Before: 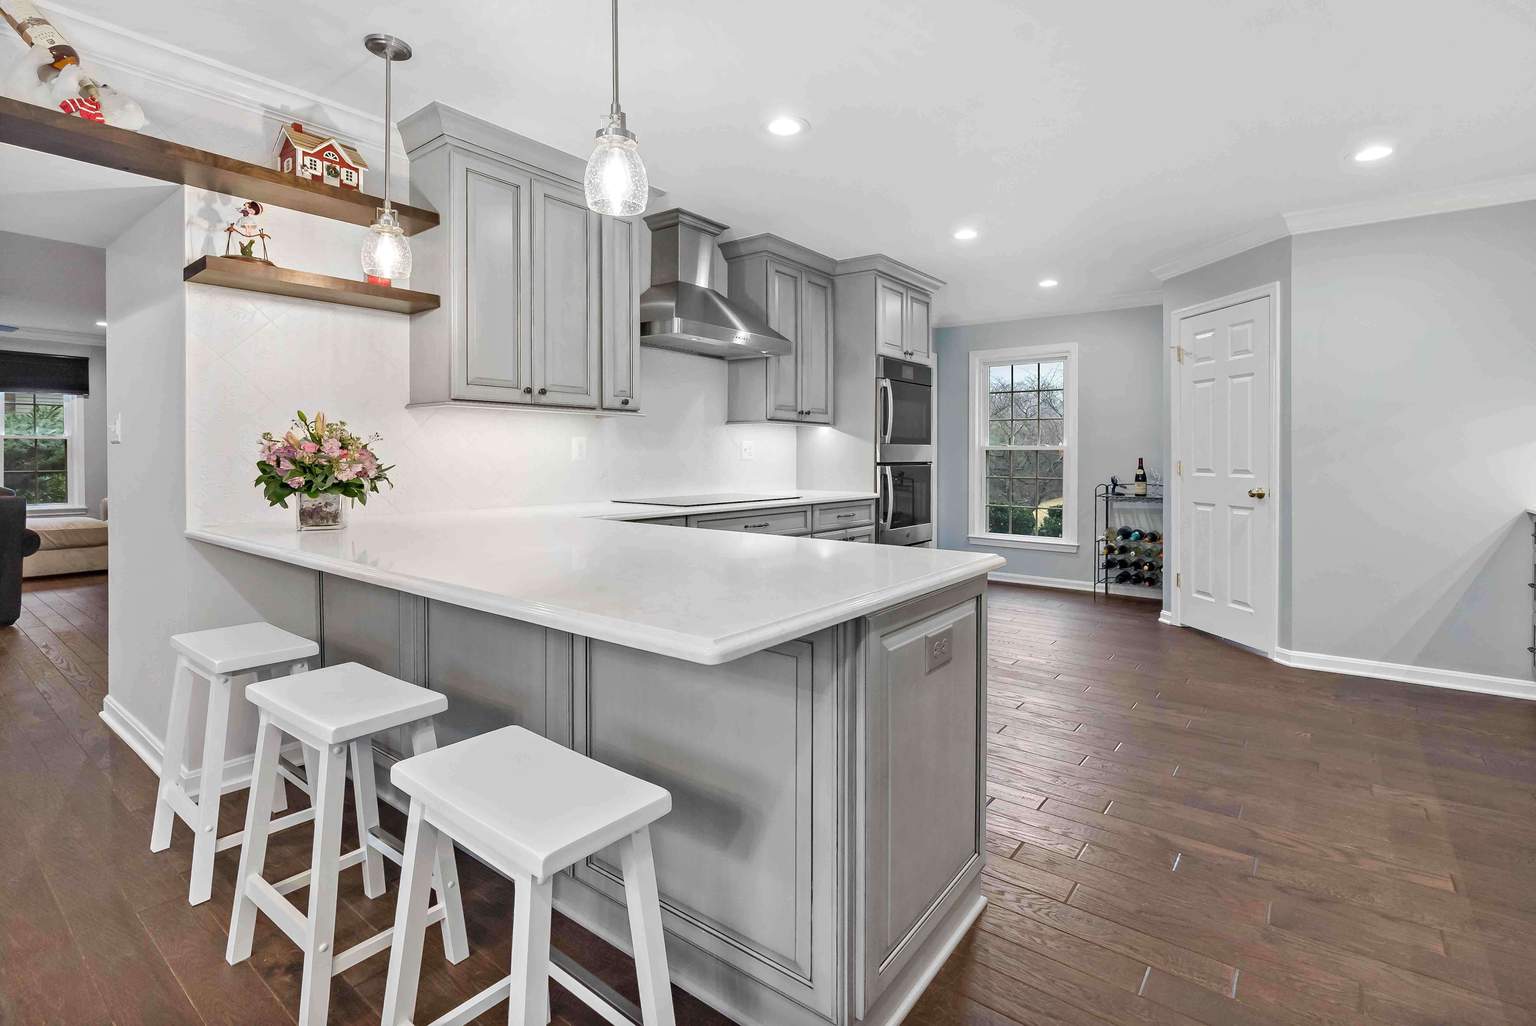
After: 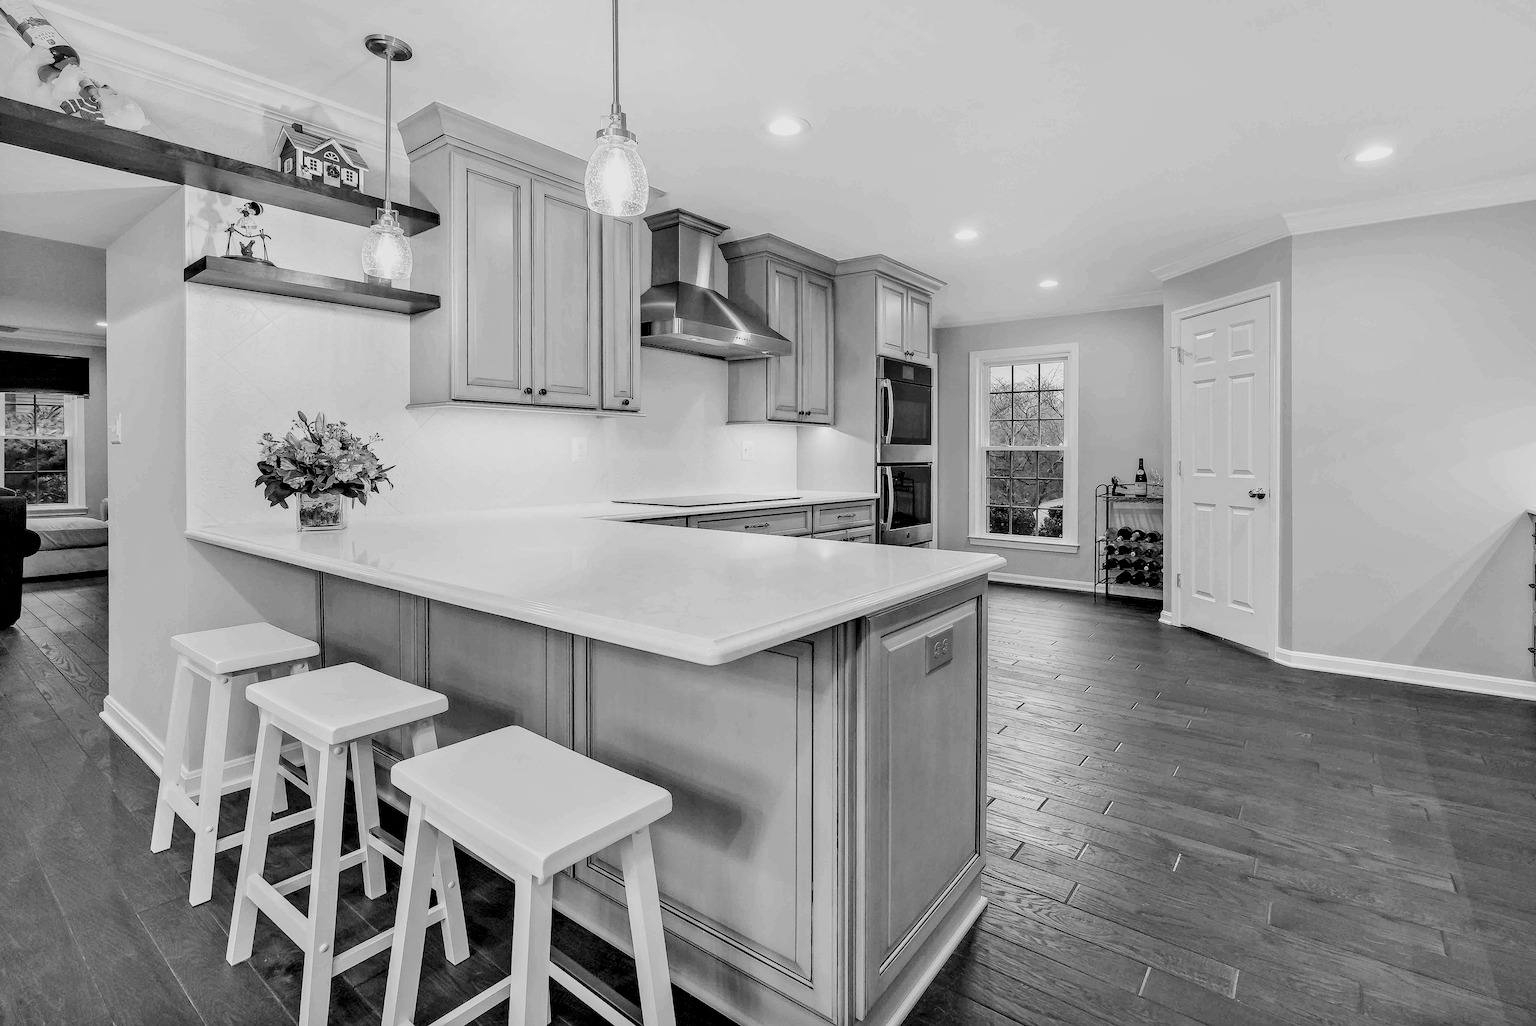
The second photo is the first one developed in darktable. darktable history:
monochrome: on, module defaults
sharpen: on, module defaults
filmic rgb: black relative exposure -5 EV, hardness 2.88, contrast 1.2, highlights saturation mix -30%
local contrast: shadows 94%
